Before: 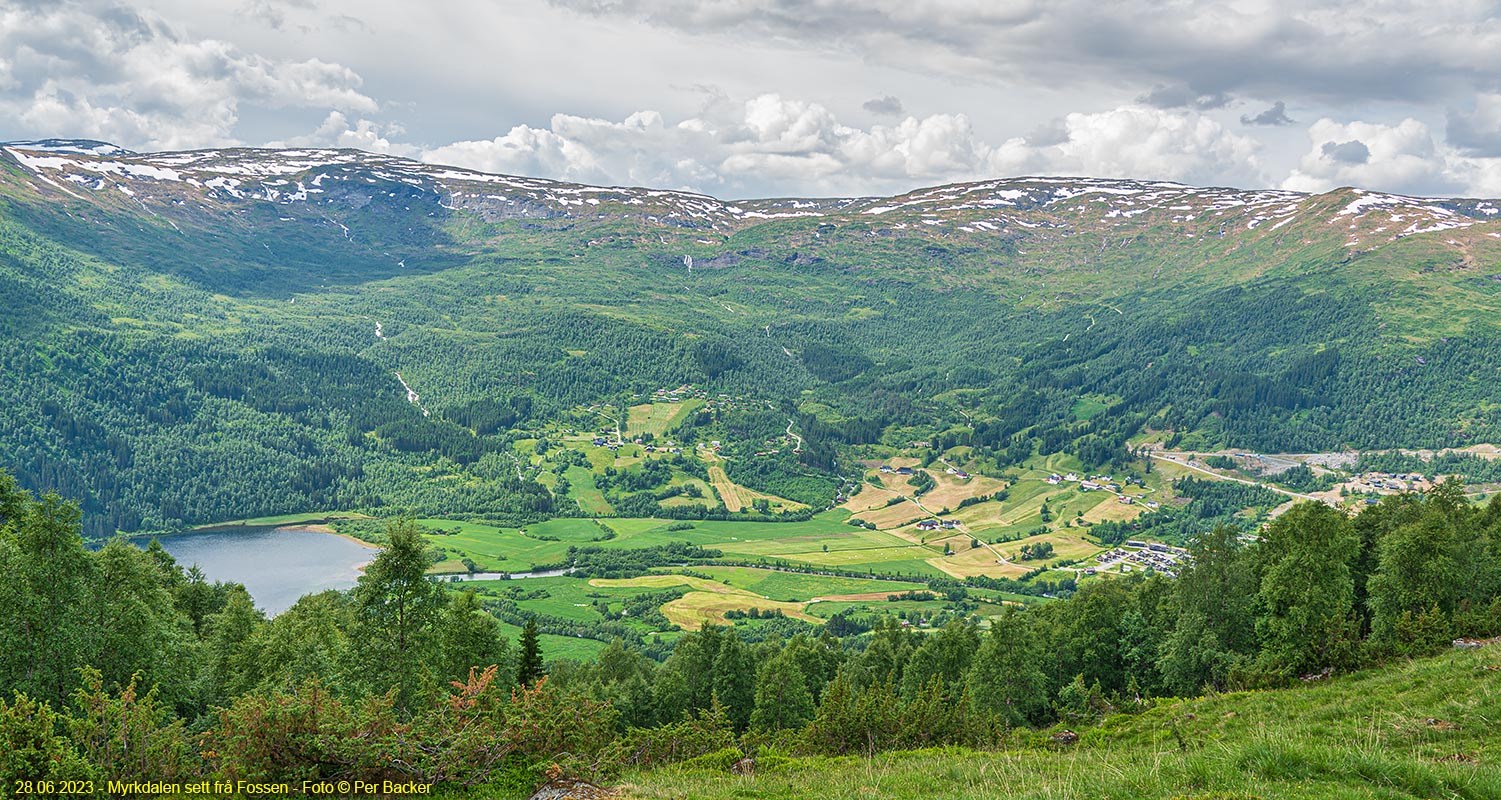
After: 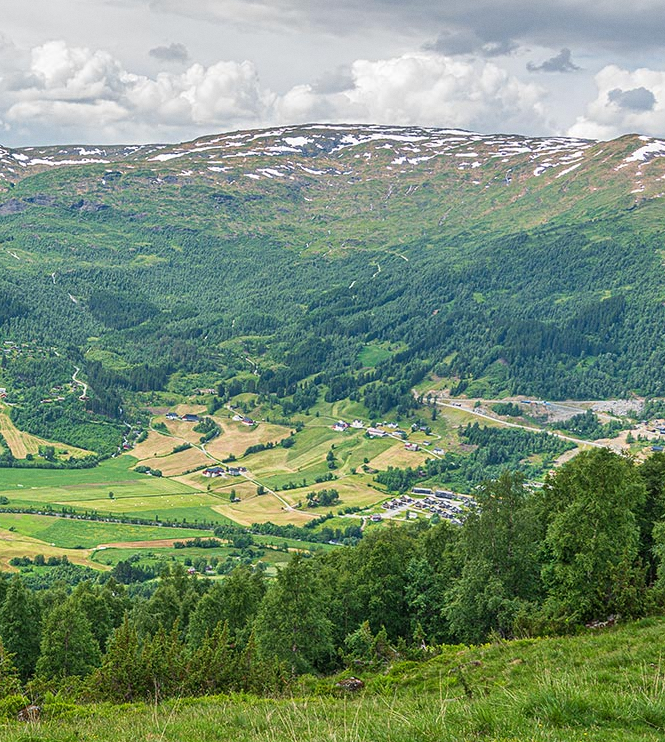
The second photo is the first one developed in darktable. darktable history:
crop: left 47.628%, top 6.643%, right 7.874%
rgb levels: preserve colors max RGB
grain: coarseness 0.09 ISO, strength 10%
